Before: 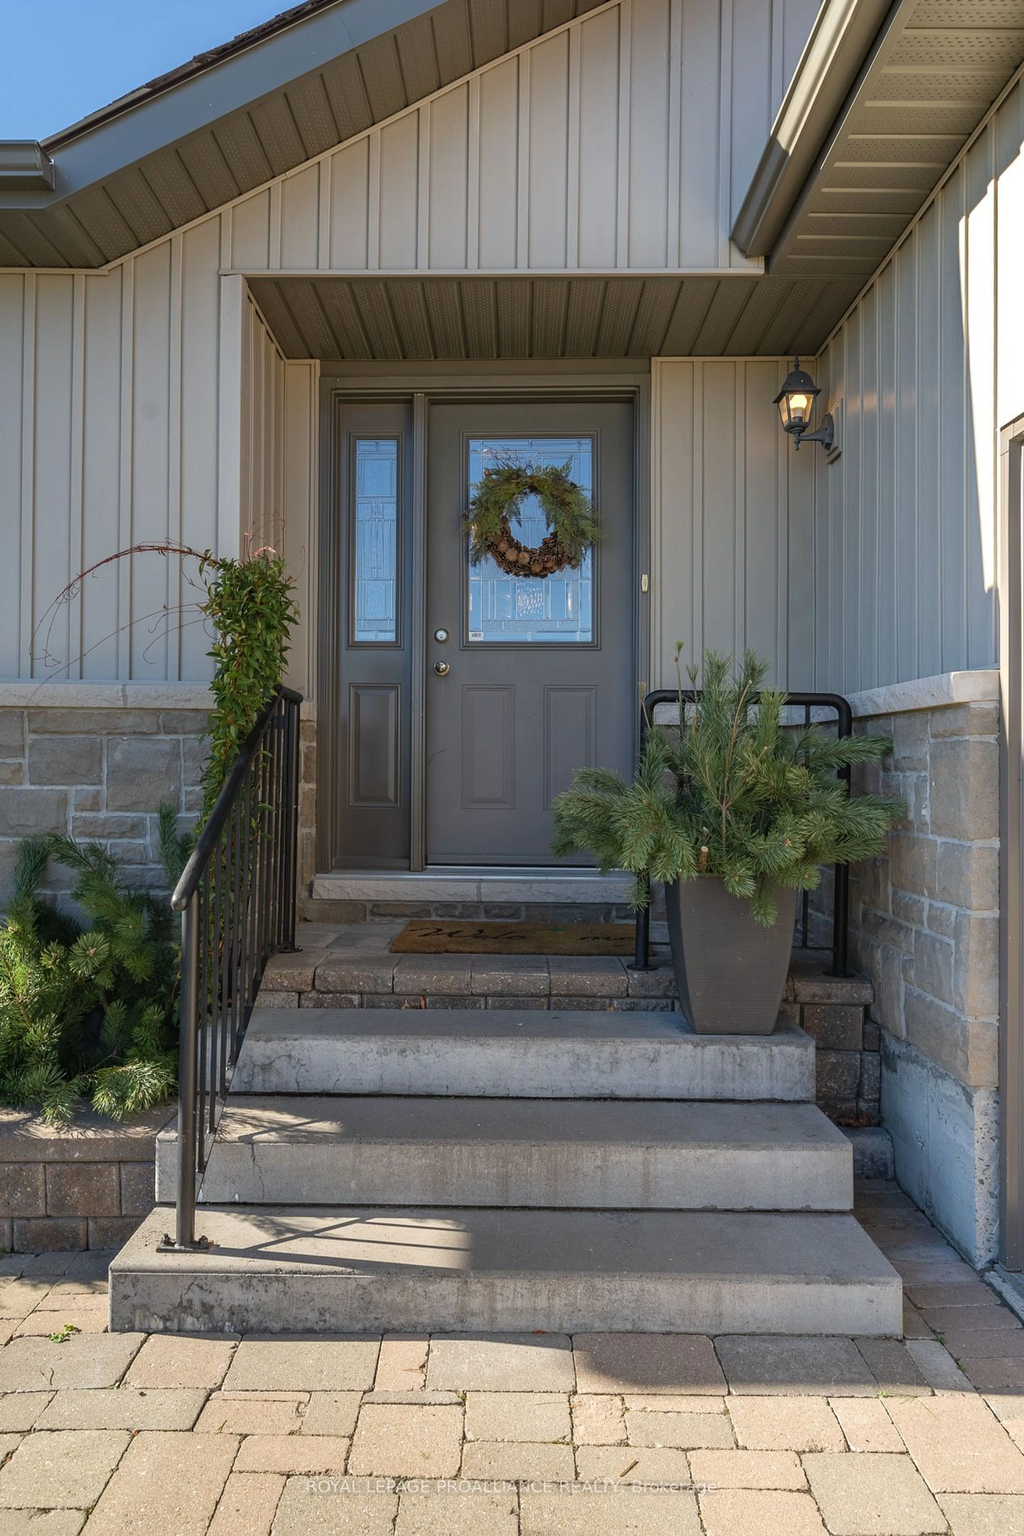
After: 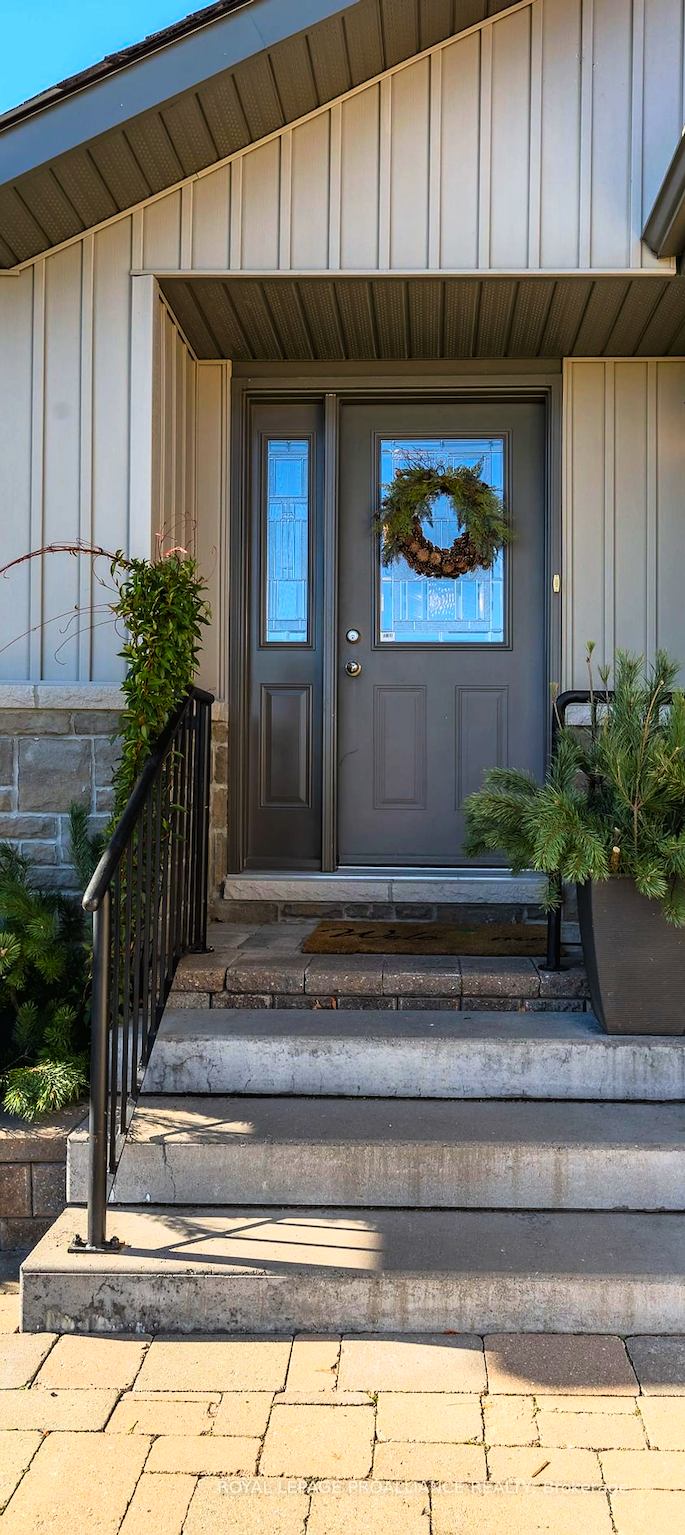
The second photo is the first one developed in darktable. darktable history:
crop and rotate: left 8.724%, right 24.31%
sharpen: on, module defaults
contrast brightness saturation: saturation 0.491
tone curve: curves: ch0 [(0.016, 0.011) (0.084, 0.026) (0.469, 0.508) (0.721, 0.862) (1, 1)], color space Lab, linked channels, preserve colors none
